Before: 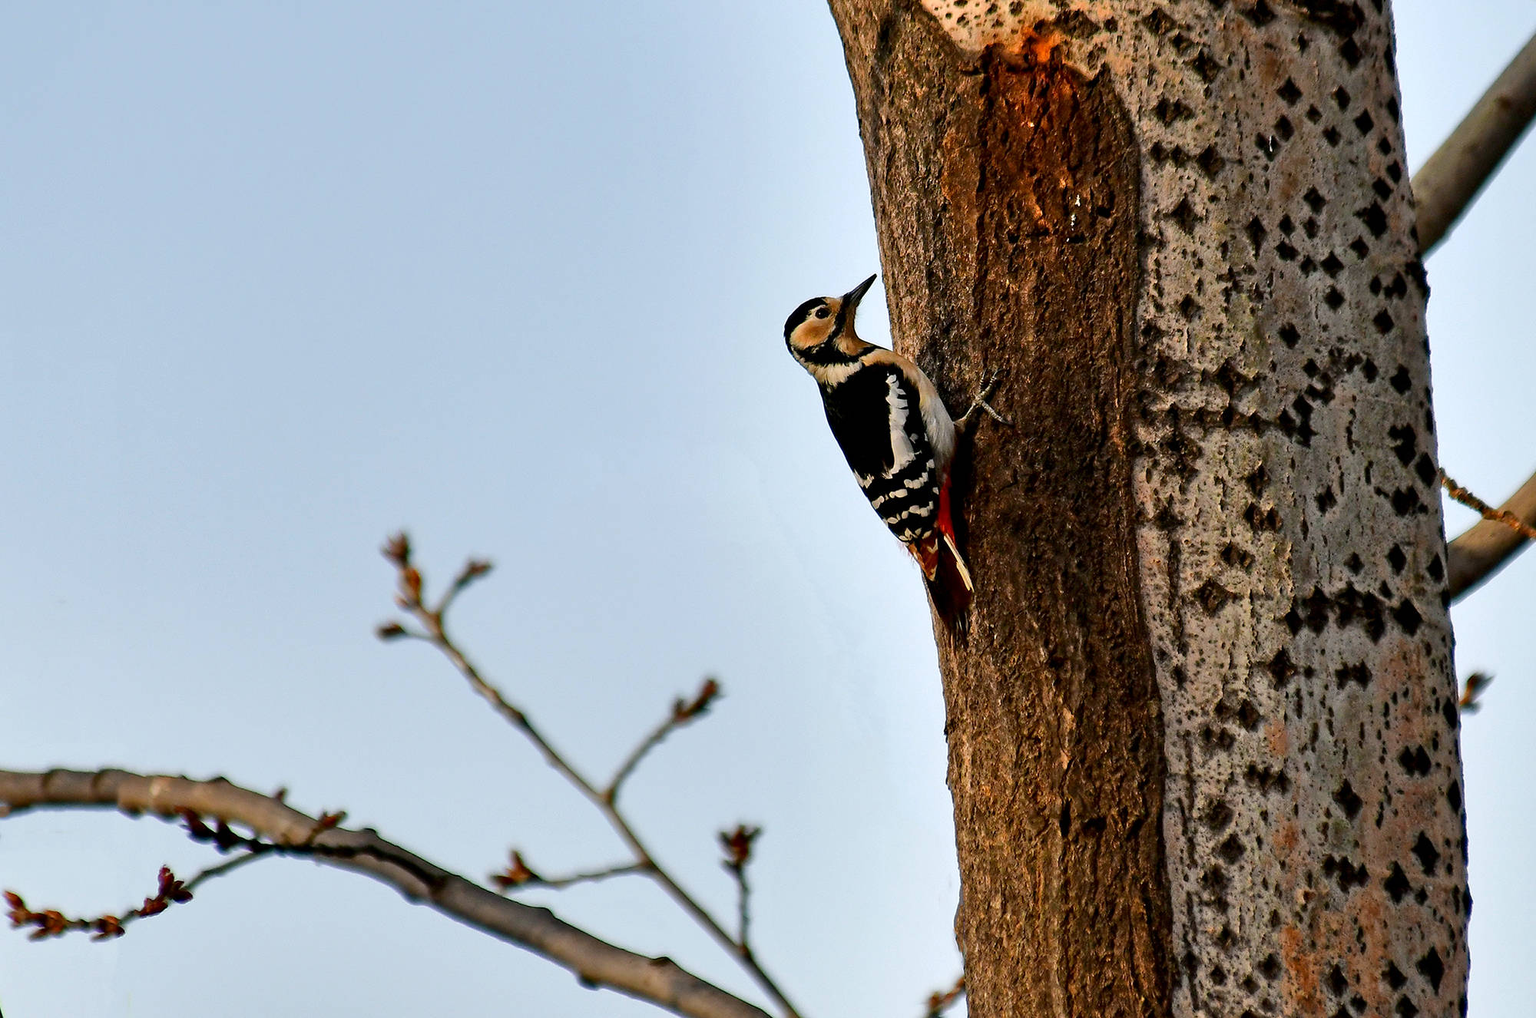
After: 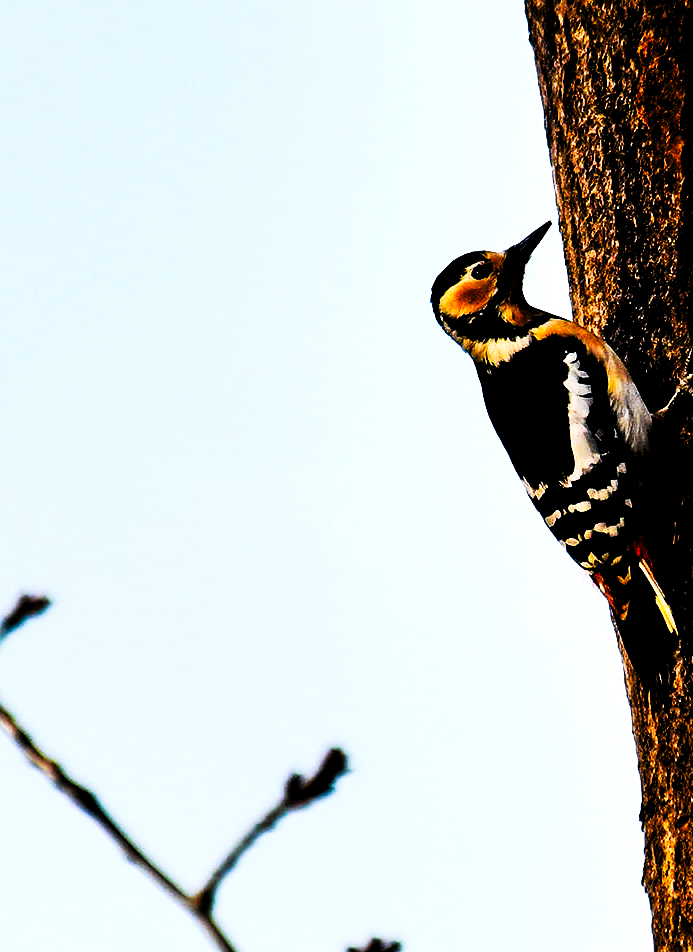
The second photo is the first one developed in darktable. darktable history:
color calibration: output R [1.063, -0.012, -0.003, 0], output G [0, 1.022, 0.021, 0], output B [-0.079, 0.047, 1, 0], illuminant as shot in camera, x 0.358, y 0.373, temperature 4628.91 K
color balance rgb: shadows lift › chroma 3.053%, shadows lift › hue 277.9°, perceptual saturation grading › global saturation 29.999%
levels: levels [0.052, 0.496, 0.908]
filmic rgb: black relative exposure -16 EV, white relative exposure 6.24 EV, hardness 5.04, contrast 1.347, color science v4 (2020)
tone curve: curves: ch0 [(0, 0) (0.003, 0.005) (0.011, 0.006) (0.025, 0.004) (0.044, 0.004) (0.069, 0.007) (0.1, 0.014) (0.136, 0.018) (0.177, 0.034) (0.224, 0.065) (0.277, 0.089) (0.335, 0.143) (0.399, 0.219) (0.468, 0.327) (0.543, 0.455) (0.623, 0.63) (0.709, 0.786) (0.801, 0.87) (0.898, 0.922) (1, 1)], preserve colors none
crop and rotate: left 29.538%, top 10.33%, right 35.796%, bottom 17.852%
